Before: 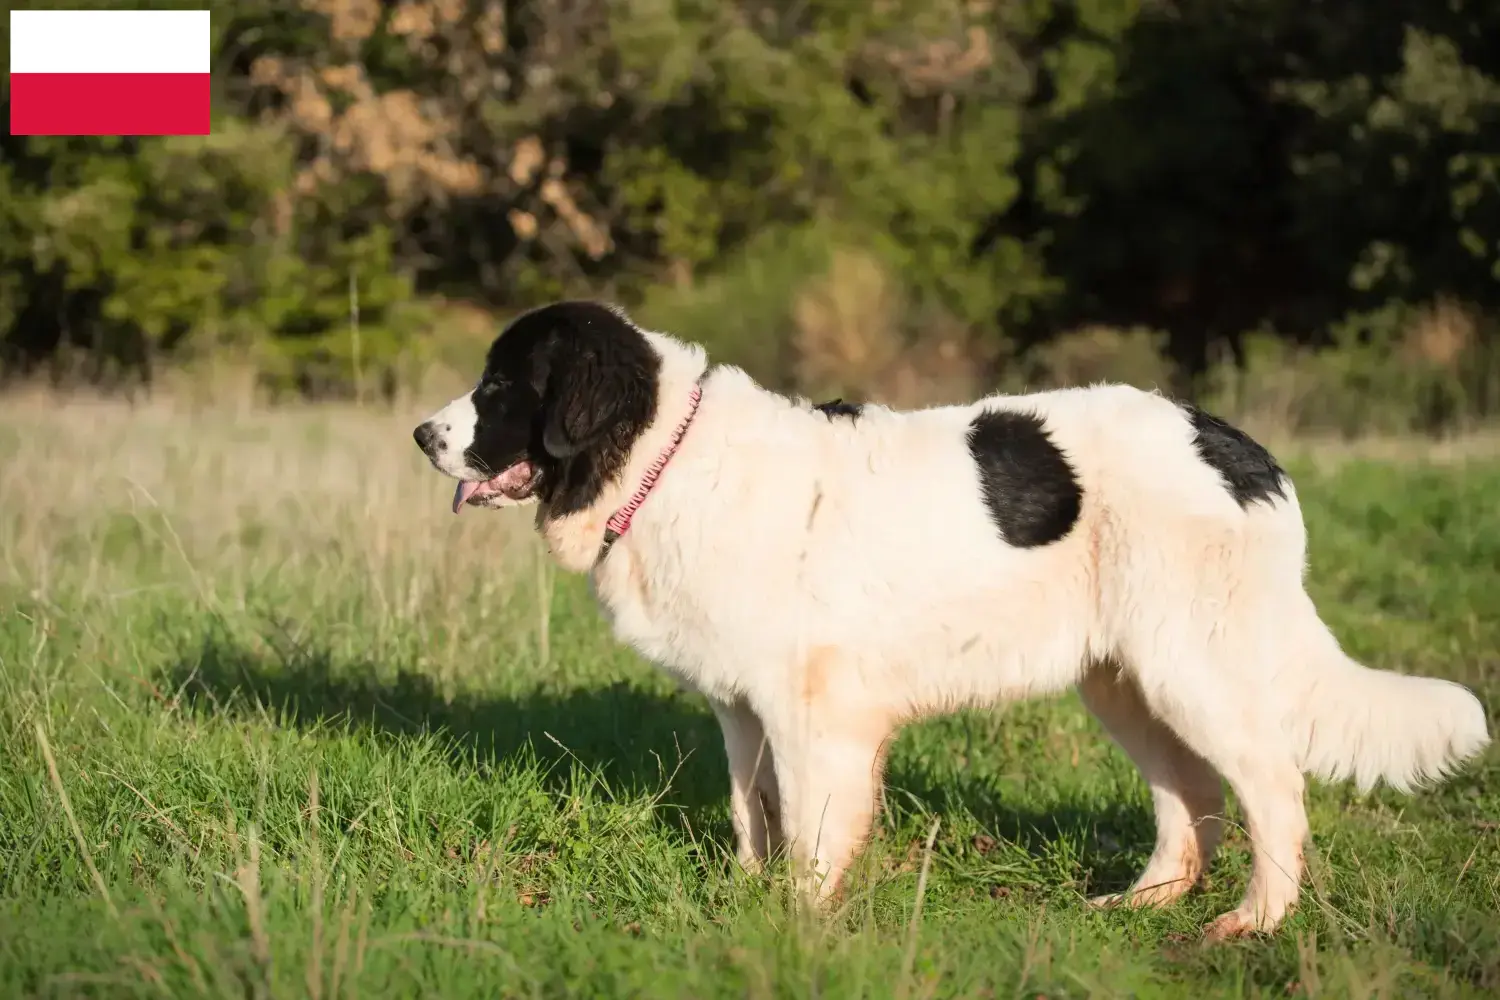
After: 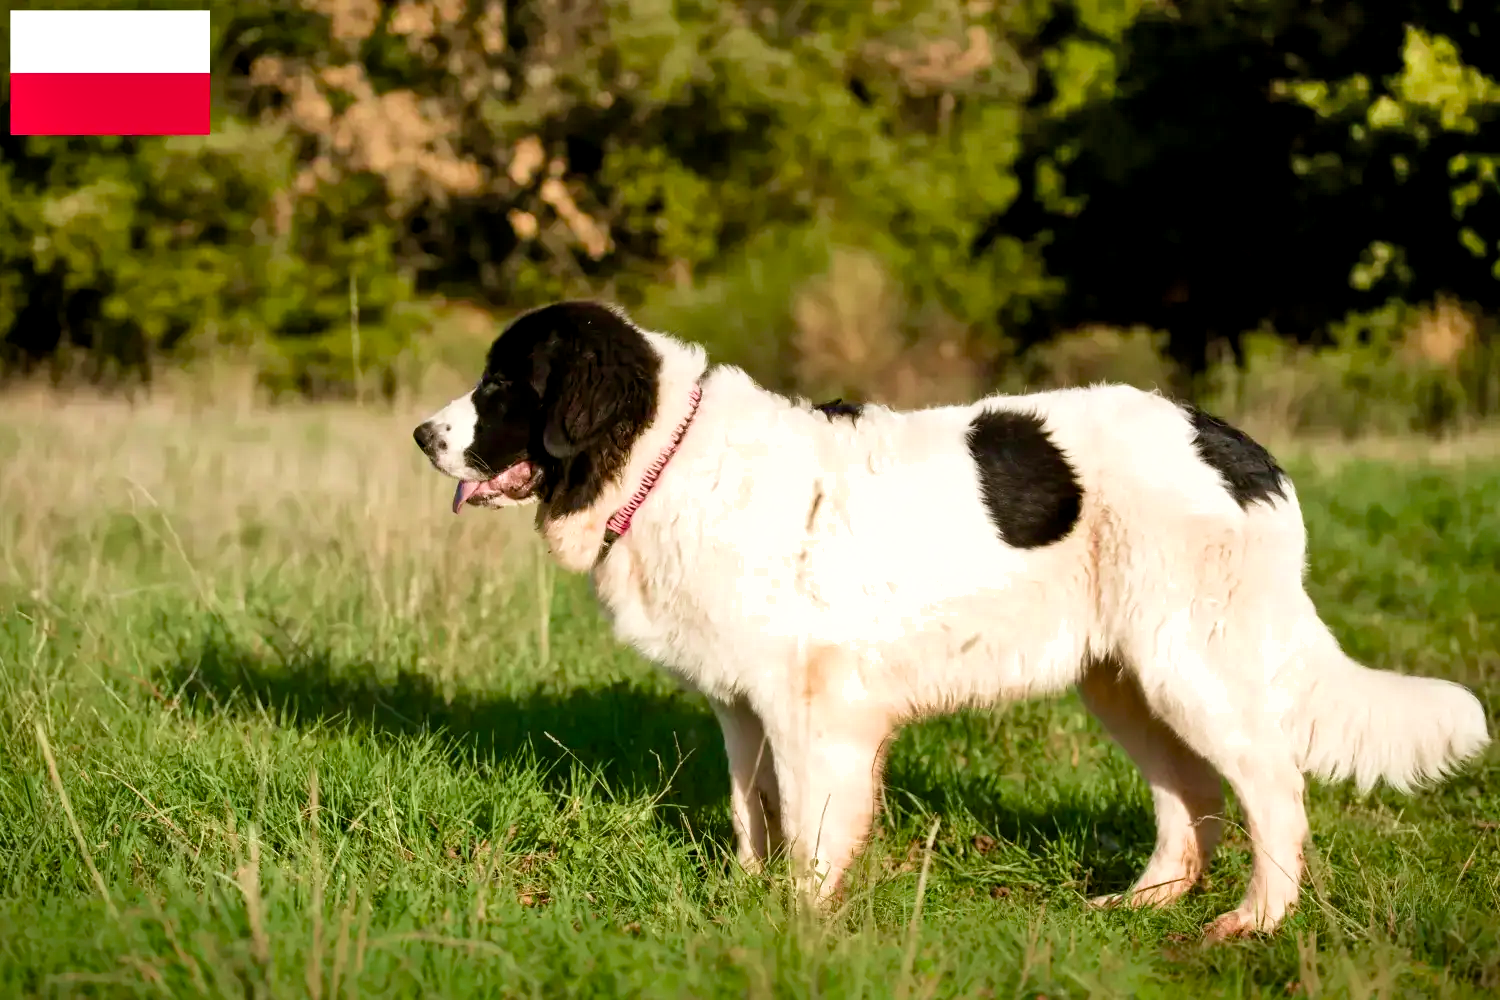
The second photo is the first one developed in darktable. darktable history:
color balance rgb: global offset › luminance -0.503%, perceptual saturation grading › global saturation 20%, perceptual saturation grading › highlights -50.028%, perceptual saturation grading › shadows 31.033%, global vibrance 24.962%, contrast 9.92%
velvia: strength 36.83%
shadows and highlights: shadows 58.4, highlights -60.26, highlights color adjustment 73.4%, soften with gaussian
